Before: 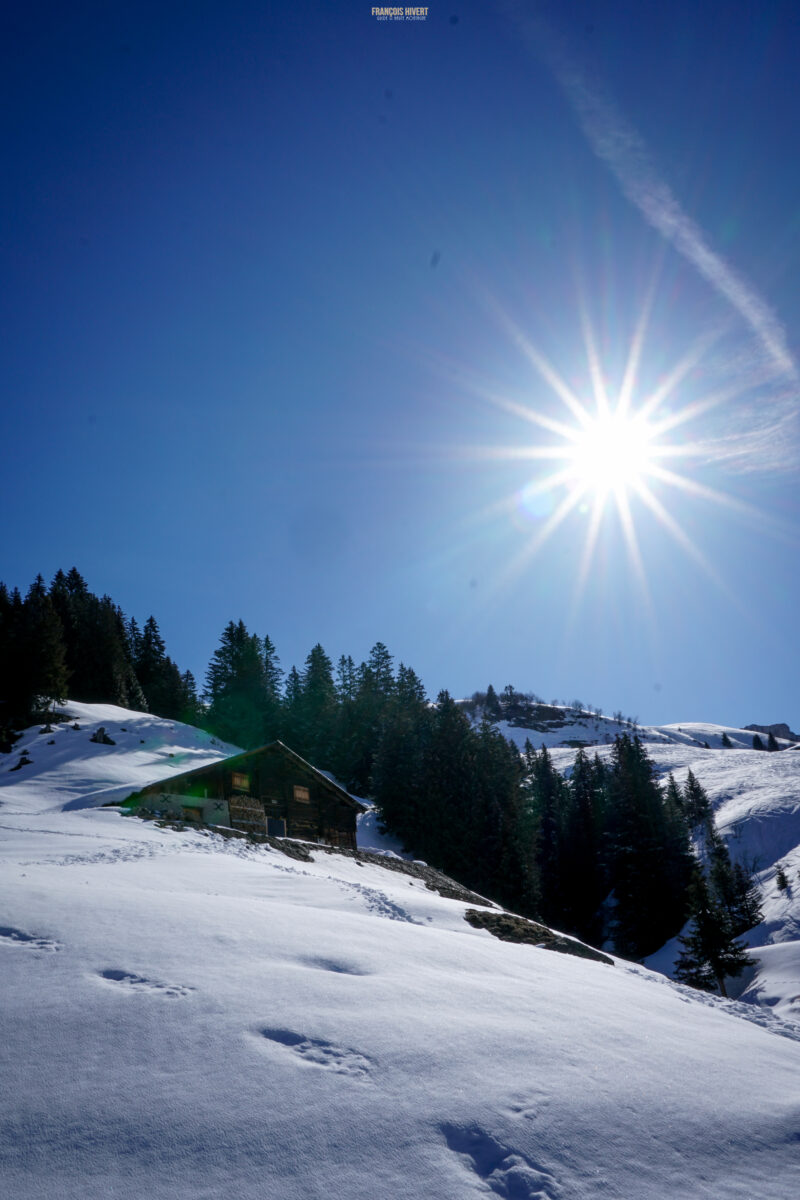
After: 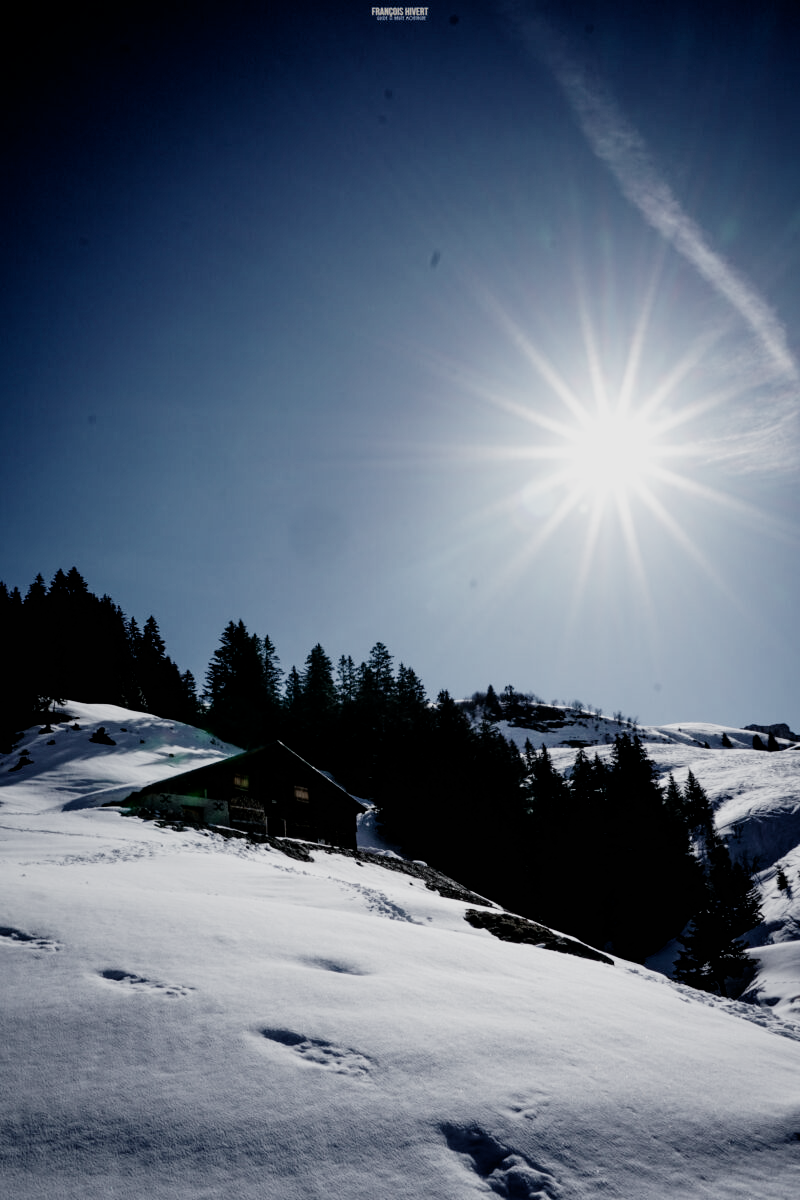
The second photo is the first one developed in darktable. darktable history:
filmic rgb: black relative exposure -5.01 EV, white relative exposure 3.98 EV, hardness 2.9, contrast 1.402, highlights saturation mix -28.8%, preserve chrominance no, color science v4 (2020), contrast in shadows soft
